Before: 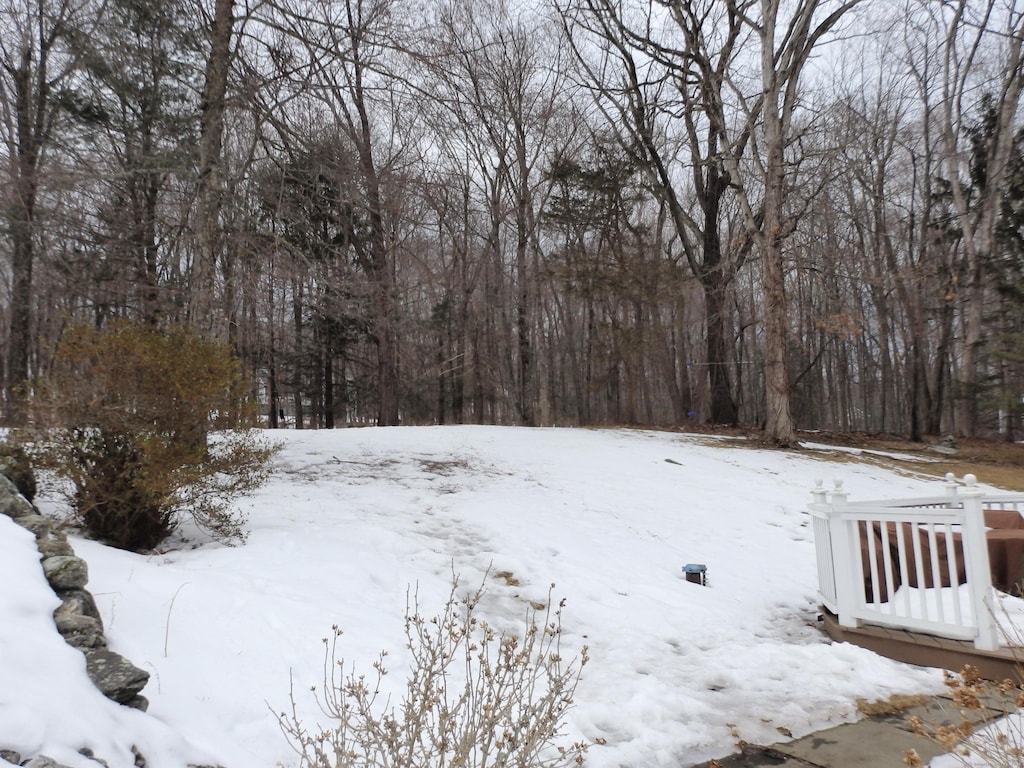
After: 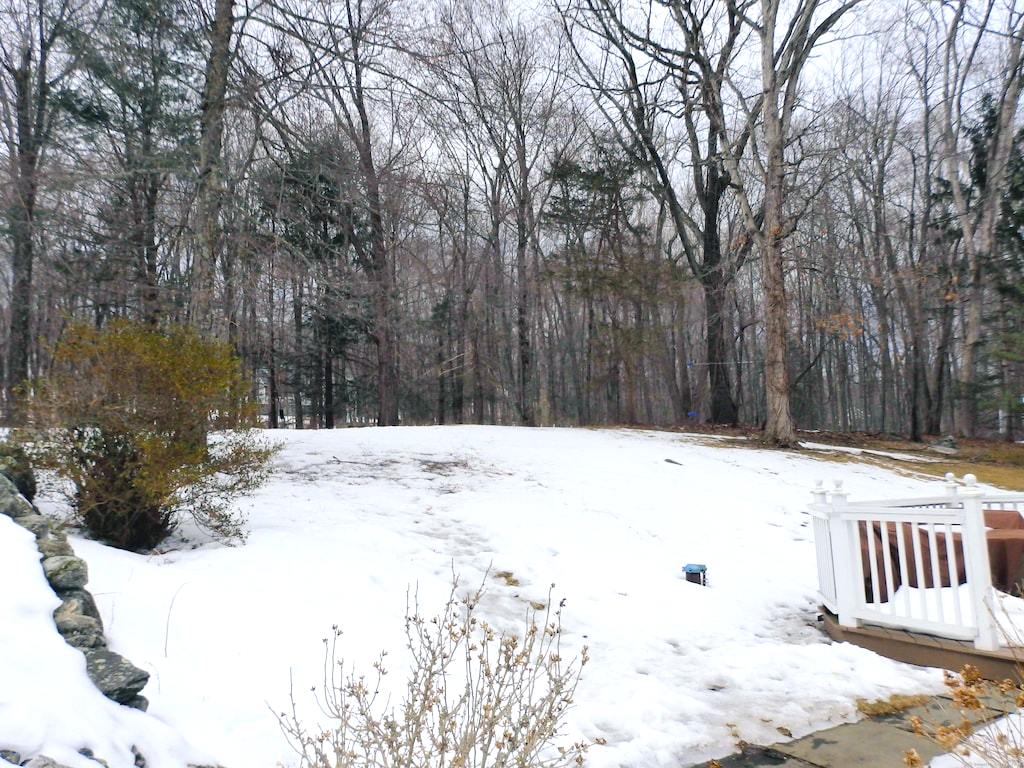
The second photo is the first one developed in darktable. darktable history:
color balance rgb: shadows lift › chroma 5.334%, shadows lift › hue 239.35°, perceptual saturation grading › global saturation 34.6%, perceptual saturation grading › highlights -29.799%, perceptual saturation grading › shadows 35.397%, perceptual brilliance grading › highlights 9.749%, perceptual brilliance grading › mid-tones 5.516%
contrast brightness saturation: contrast 0.07, brightness 0.081, saturation 0.175
